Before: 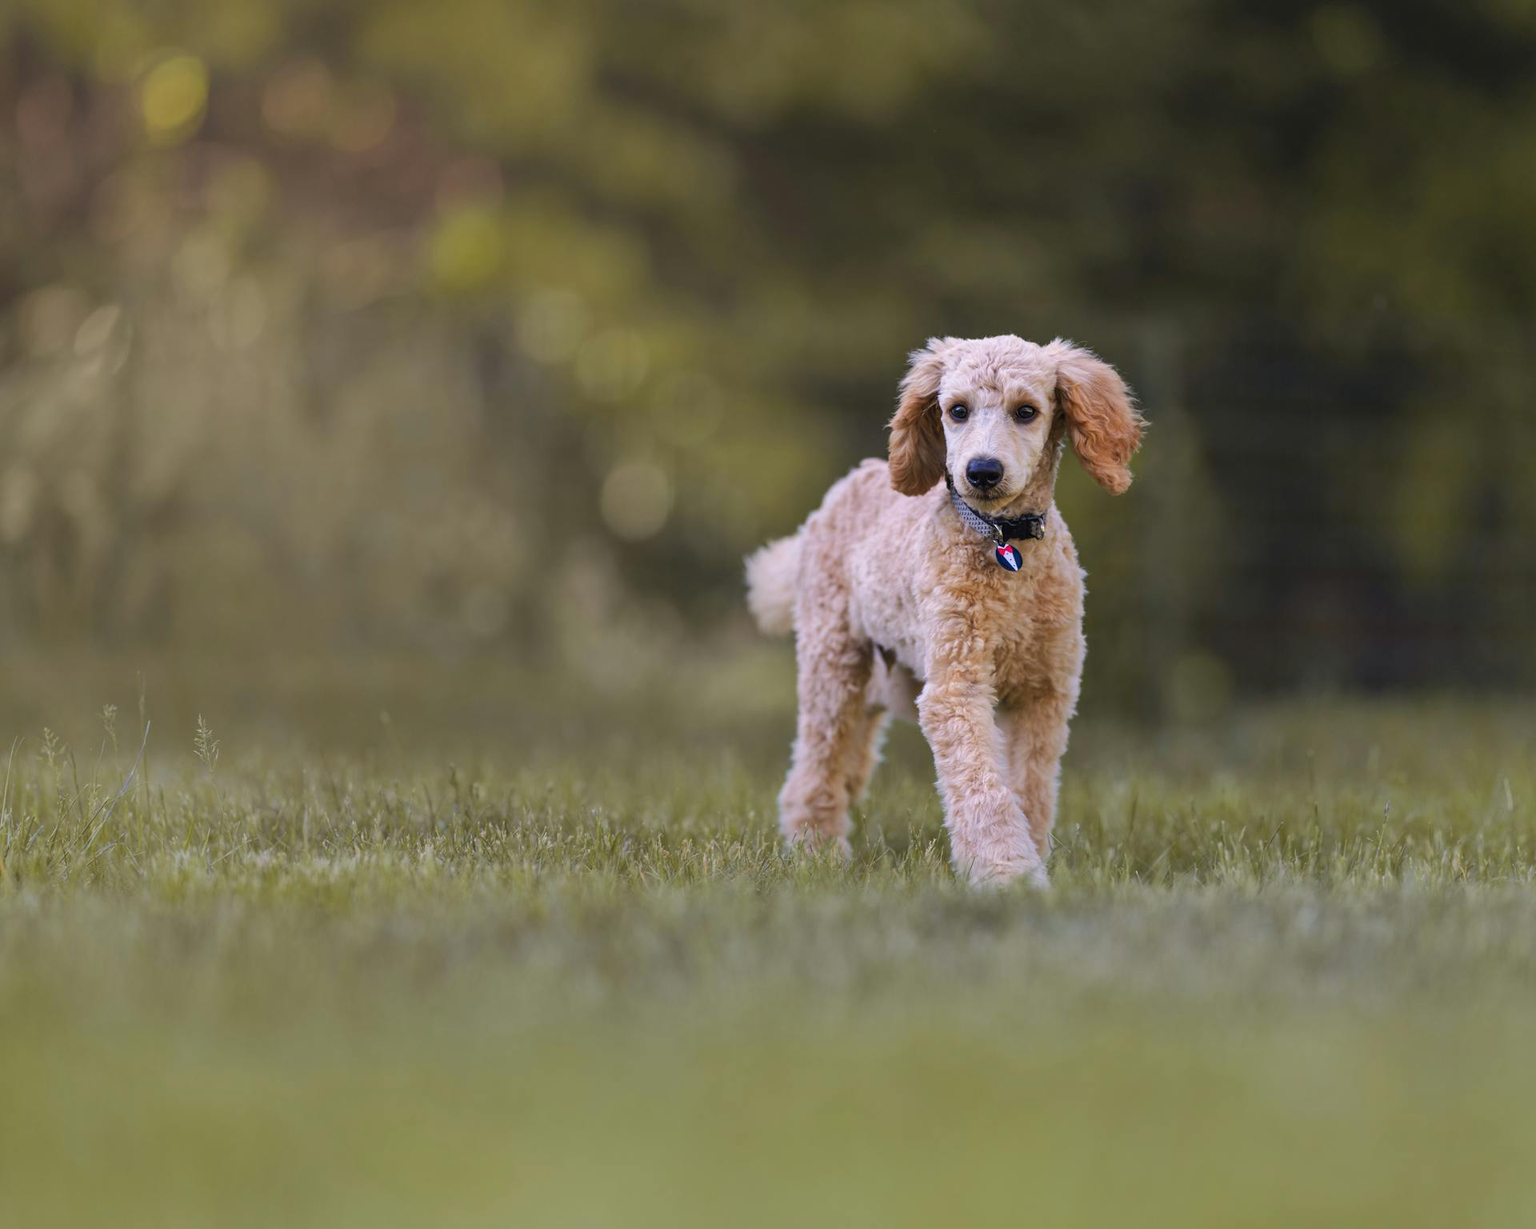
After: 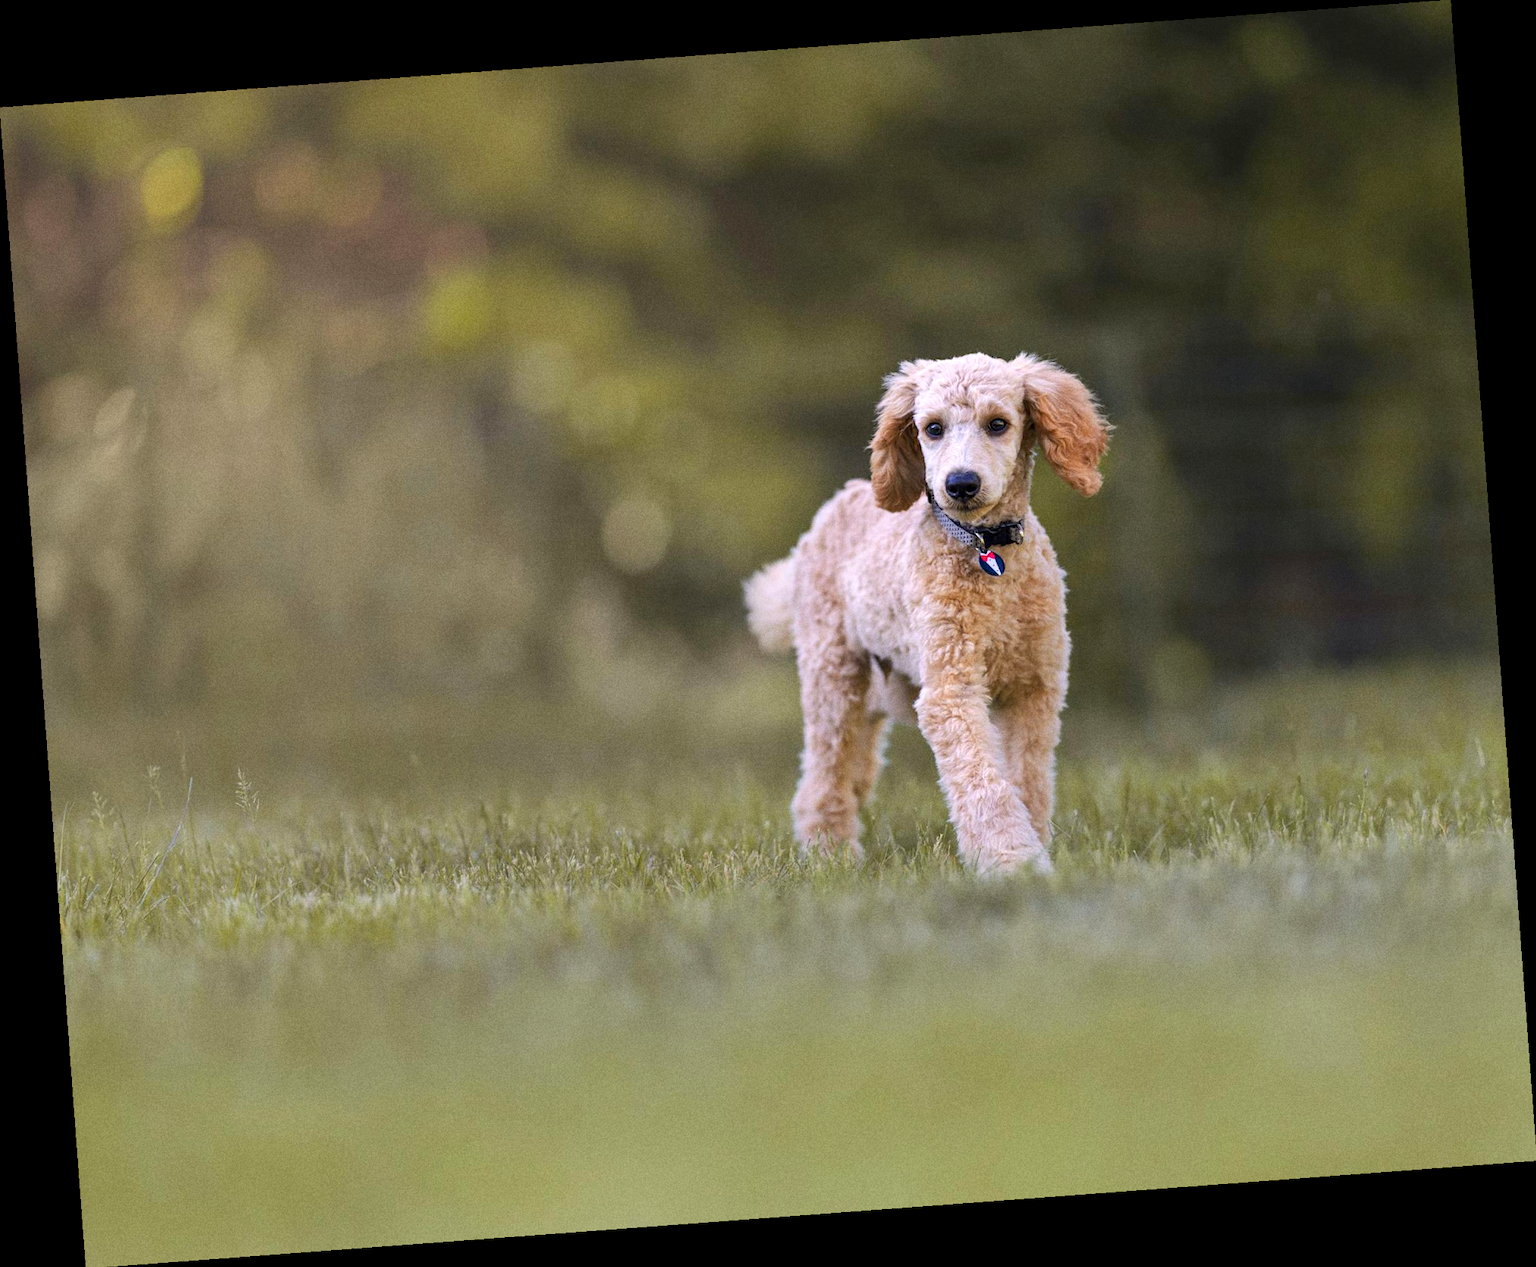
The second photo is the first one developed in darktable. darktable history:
exposure: black level correction 0.003, exposure 0.383 EV, compensate highlight preservation false
grain: on, module defaults
rotate and perspective: rotation -4.25°, automatic cropping off
